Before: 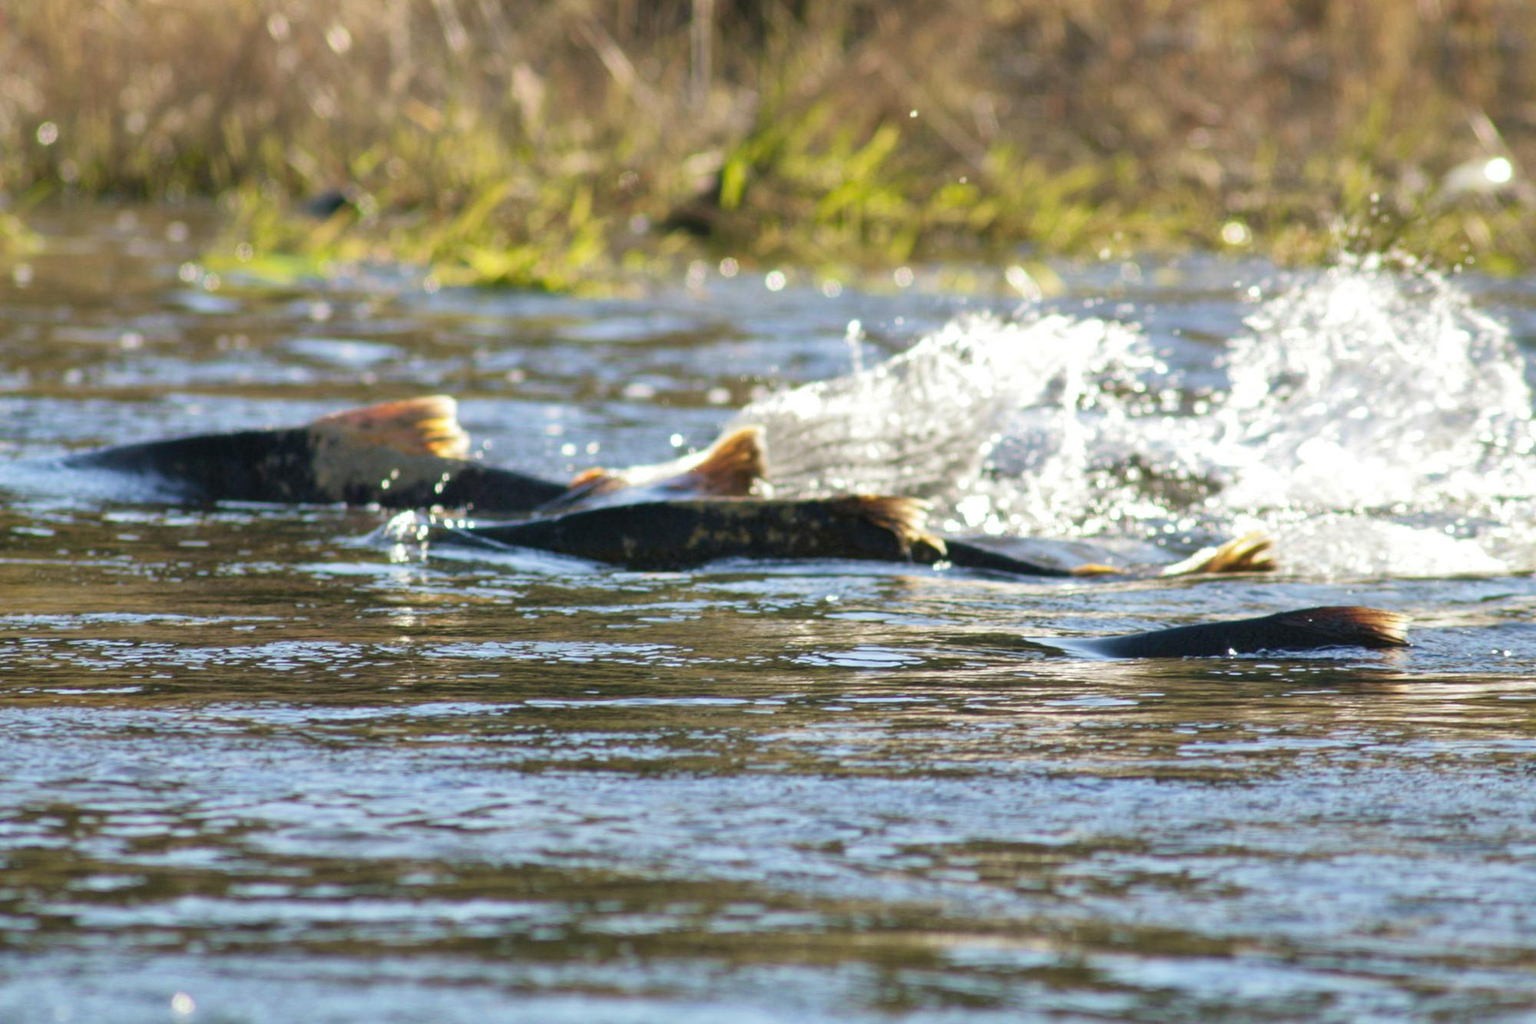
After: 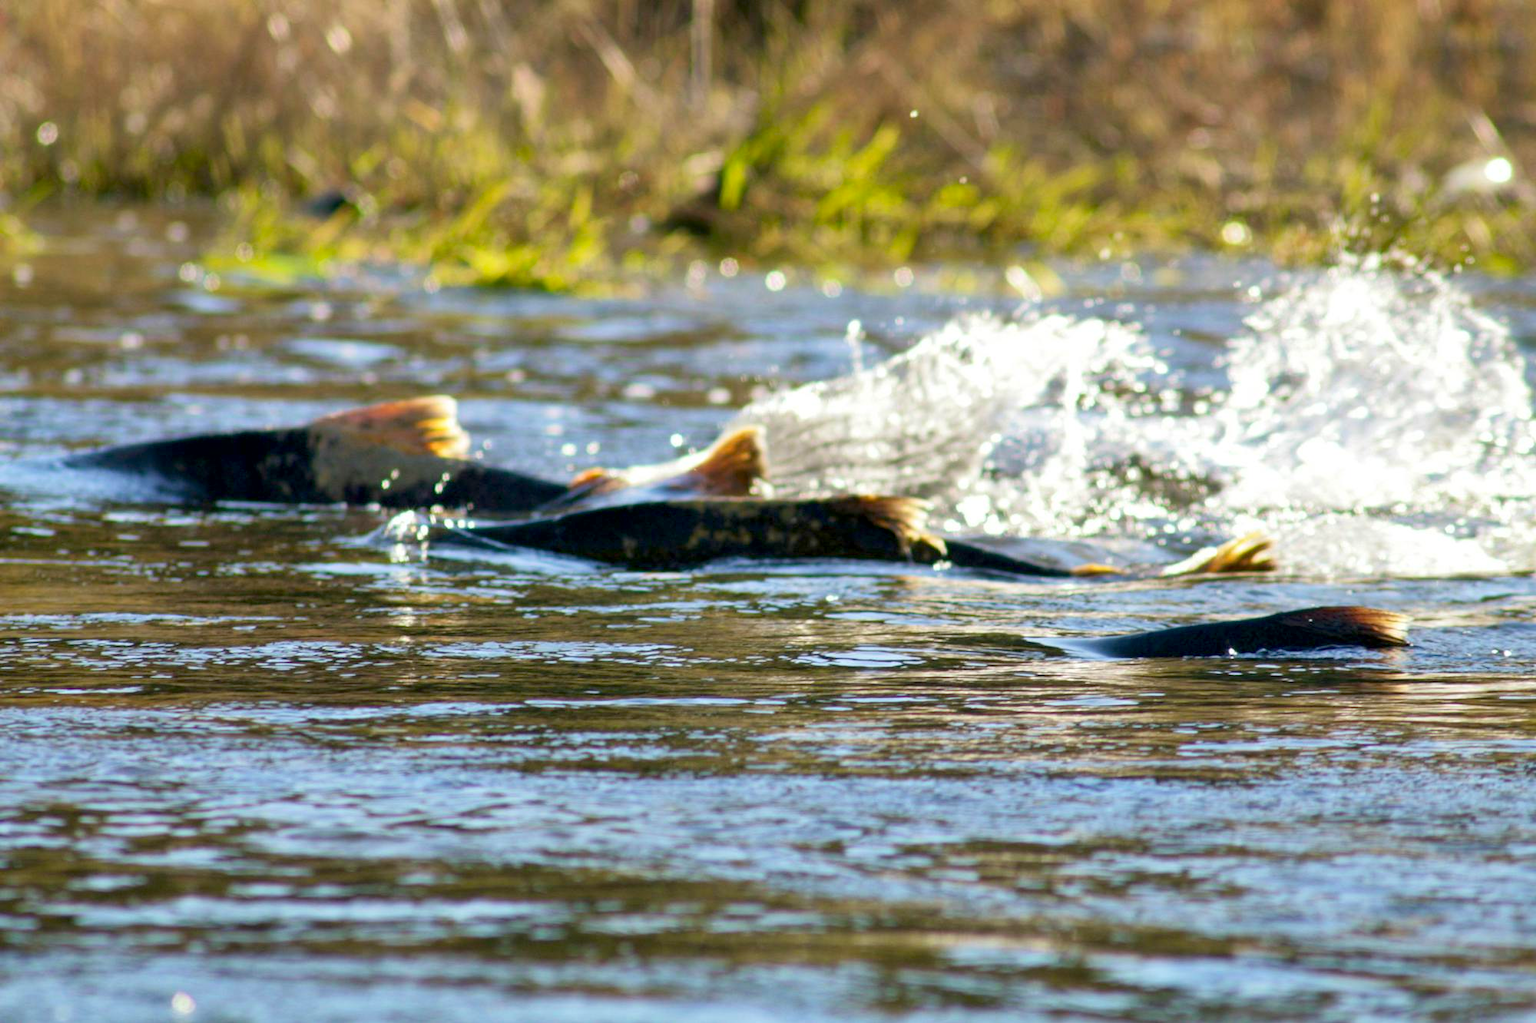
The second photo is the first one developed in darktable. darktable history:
exposure: black level correction 0.009, compensate highlight preservation false
contrast brightness saturation: contrast 0.081, saturation 0.203
